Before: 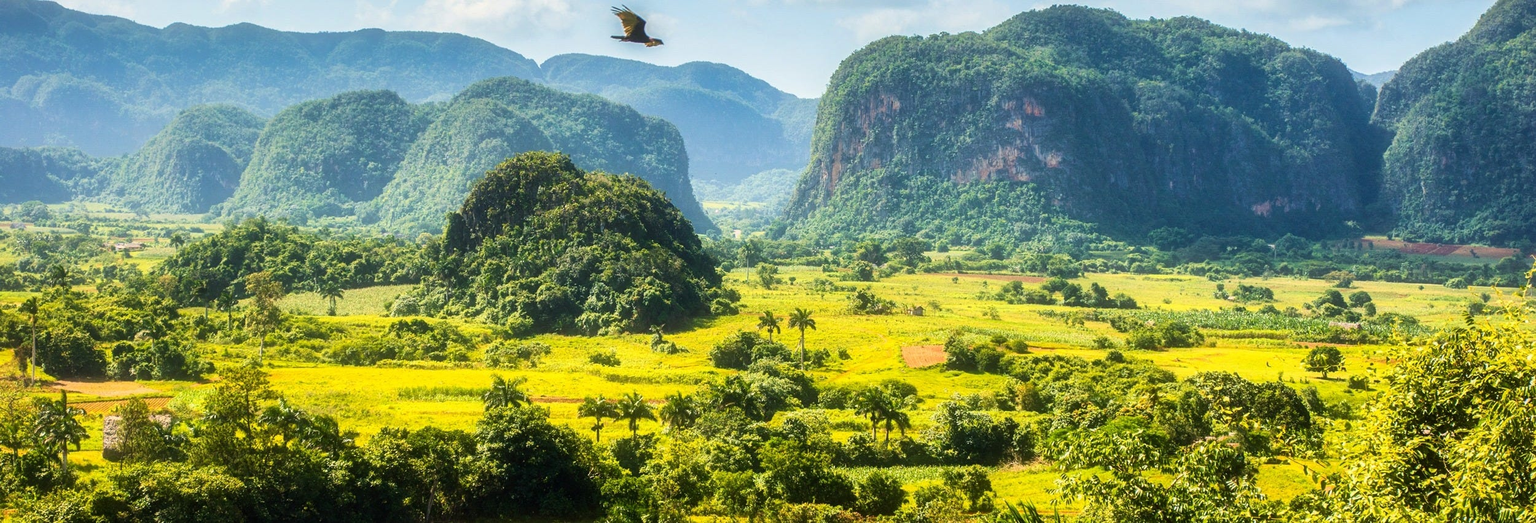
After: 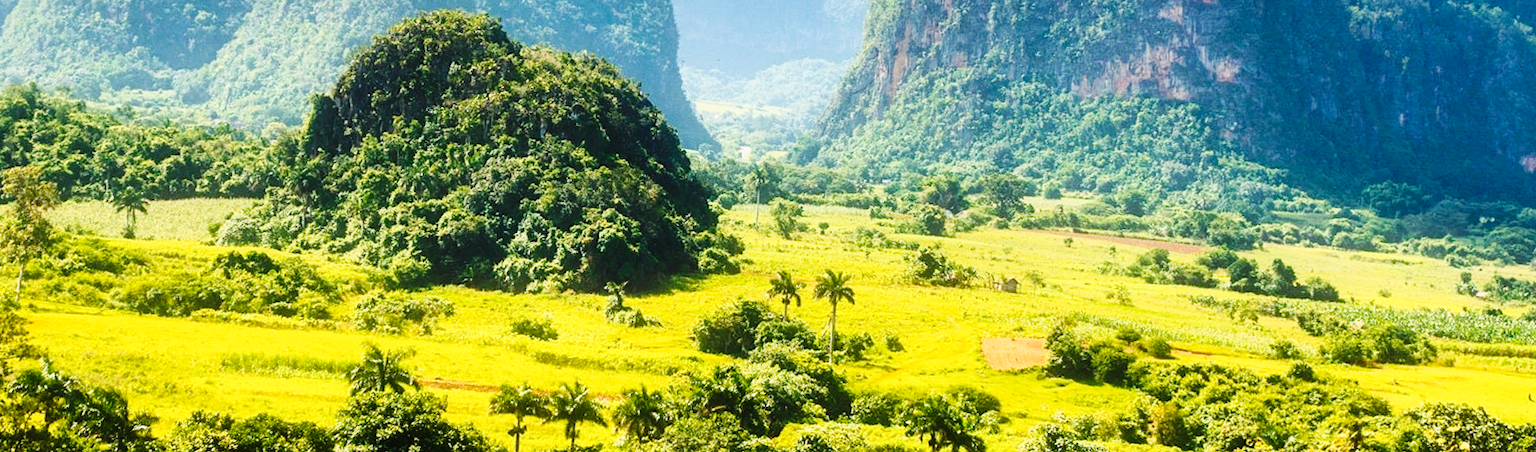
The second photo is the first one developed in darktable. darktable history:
crop and rotate: angle -3.5°, left 9.844%, top 20.62%, right 11.907%, bottom 11.77%
exposure: compensate highlight preservation false
base curve: curves: ch0 [(0, 0) (0.036, 0.025) (0.121, 0.166) (0.206, 0.329) (0.605, 0.79) (1, 1)], preserve colors none
